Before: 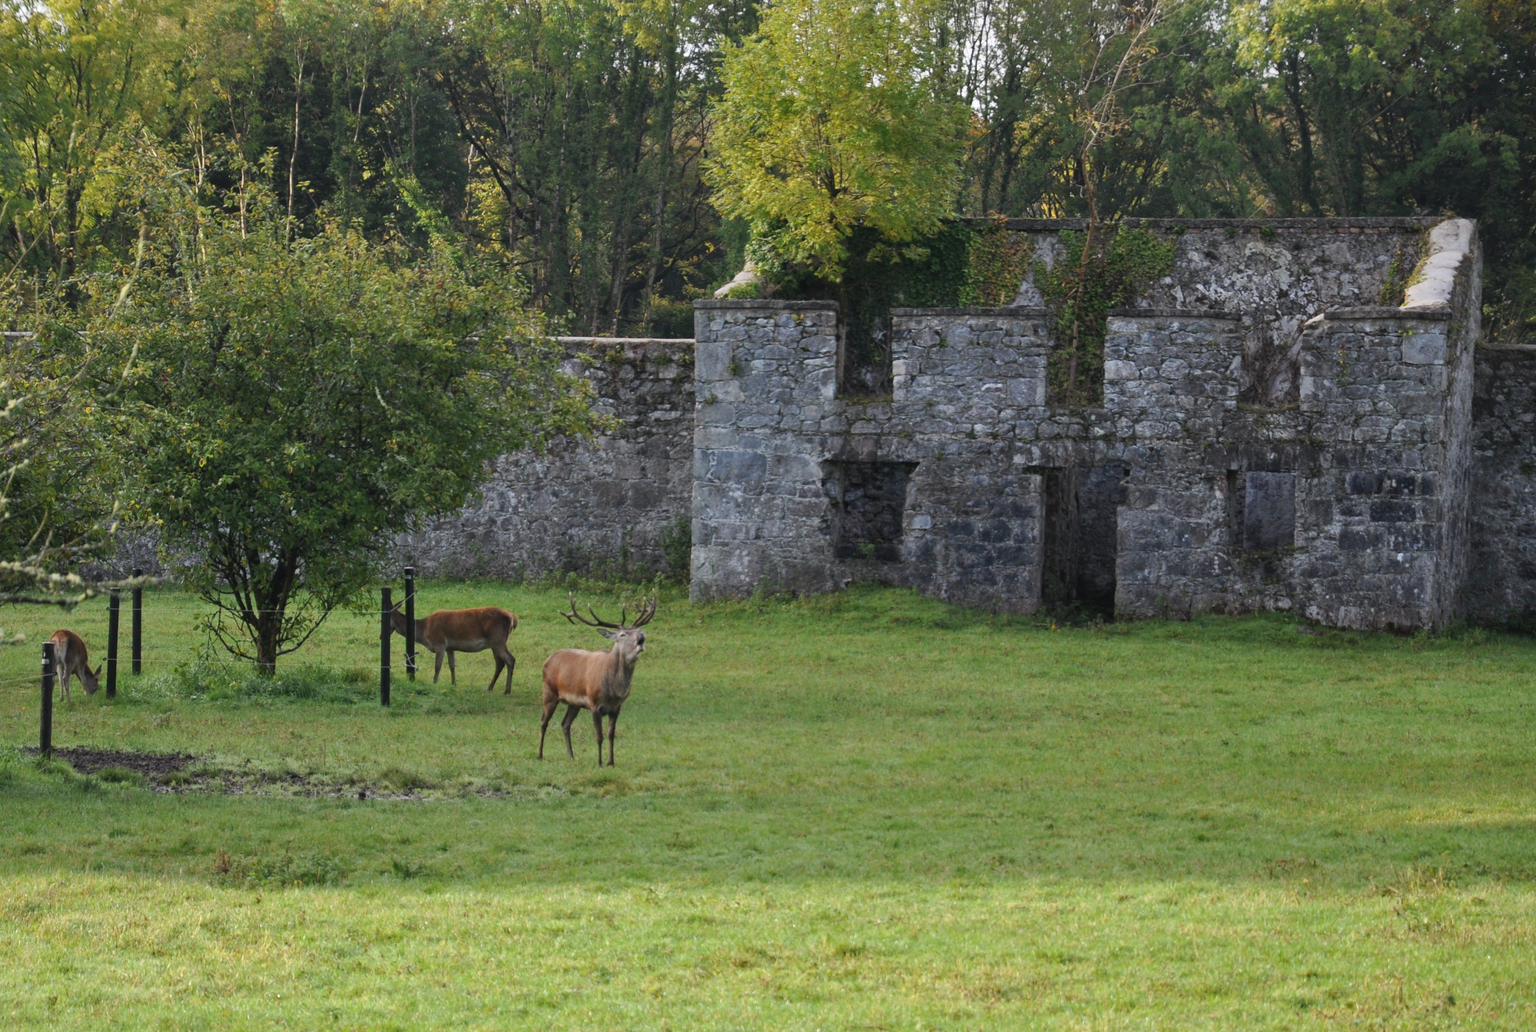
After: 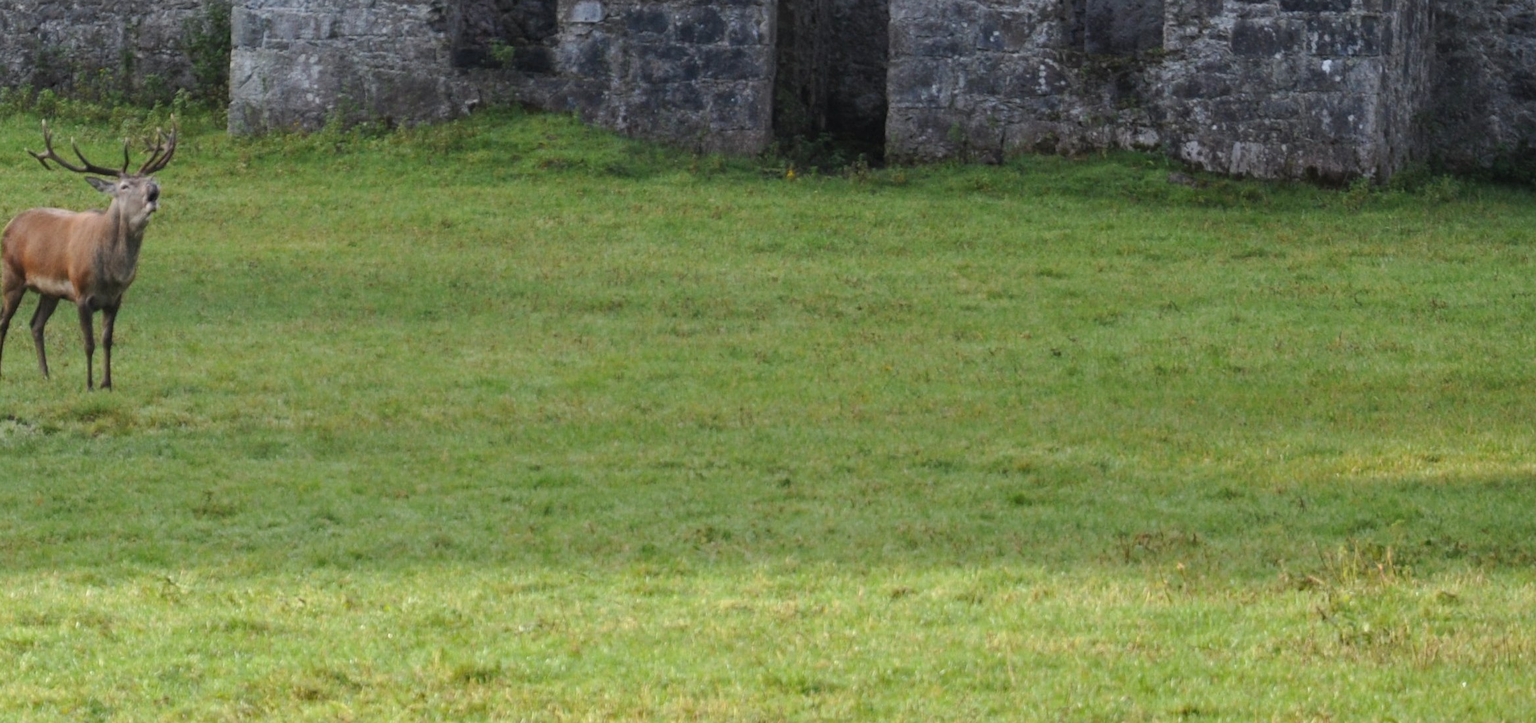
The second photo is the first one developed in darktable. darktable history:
crop and rotate: left 35.301%, top 49.882%, bottom 4.778%
